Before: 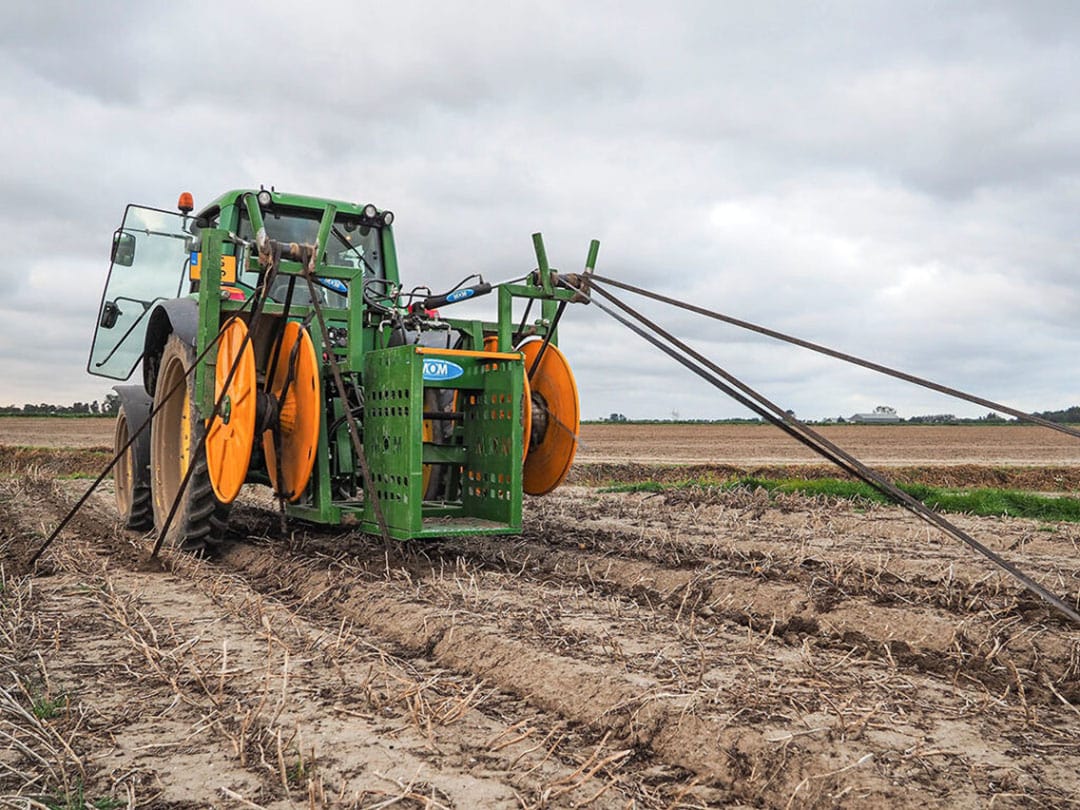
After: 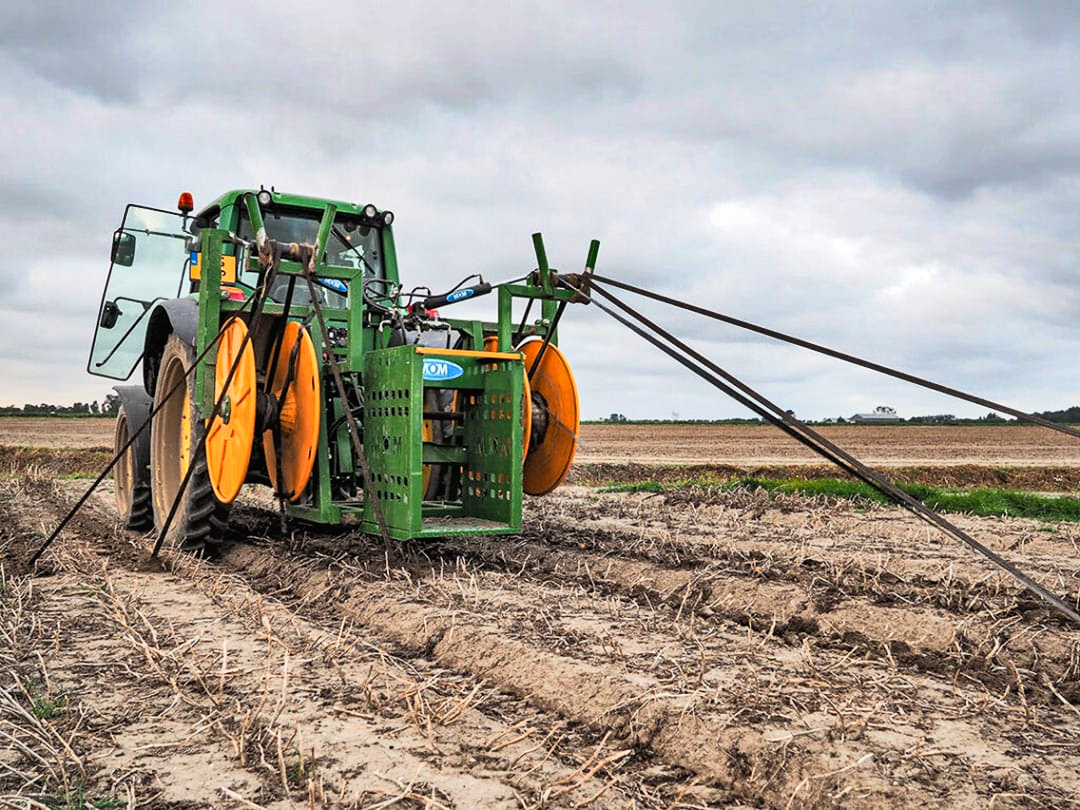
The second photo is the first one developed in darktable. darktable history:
shadows and highlights: radius 102.22, shadows 50.78, highlights -66.07, soften with gaussian
tone curve: curves: ch0 [(0, 0.013) (0.054, 0.018) (0.205, 0.191) (0.289, 0.292) (0.39, 0.424) (0.493, 0.551) (0.647, 0.752) (0.796, 0.887) (1, 0.998)]; ch1 [(0, 0) (0.371, 0.339) (0.477, 0.452) (0.494, 0.495) (0.501, 0.501) (0.51, 0.516) (0.54, 0.557) (0.572, 0.605) (0.66, 0.701) (0.783, 0.804) (1, 1)]; ch2 [(0, 0) (0.32, 0.281) (0.403, 0.399) (0.441, 0.428) (0.47, 0.469) (0.498, 0.496) (0.524, 0.543) (0.551, 0.579) (0.633, 0.665) (0.7, 0.711) (1, 1)], color space Lab, linked channels, preserve colors none
